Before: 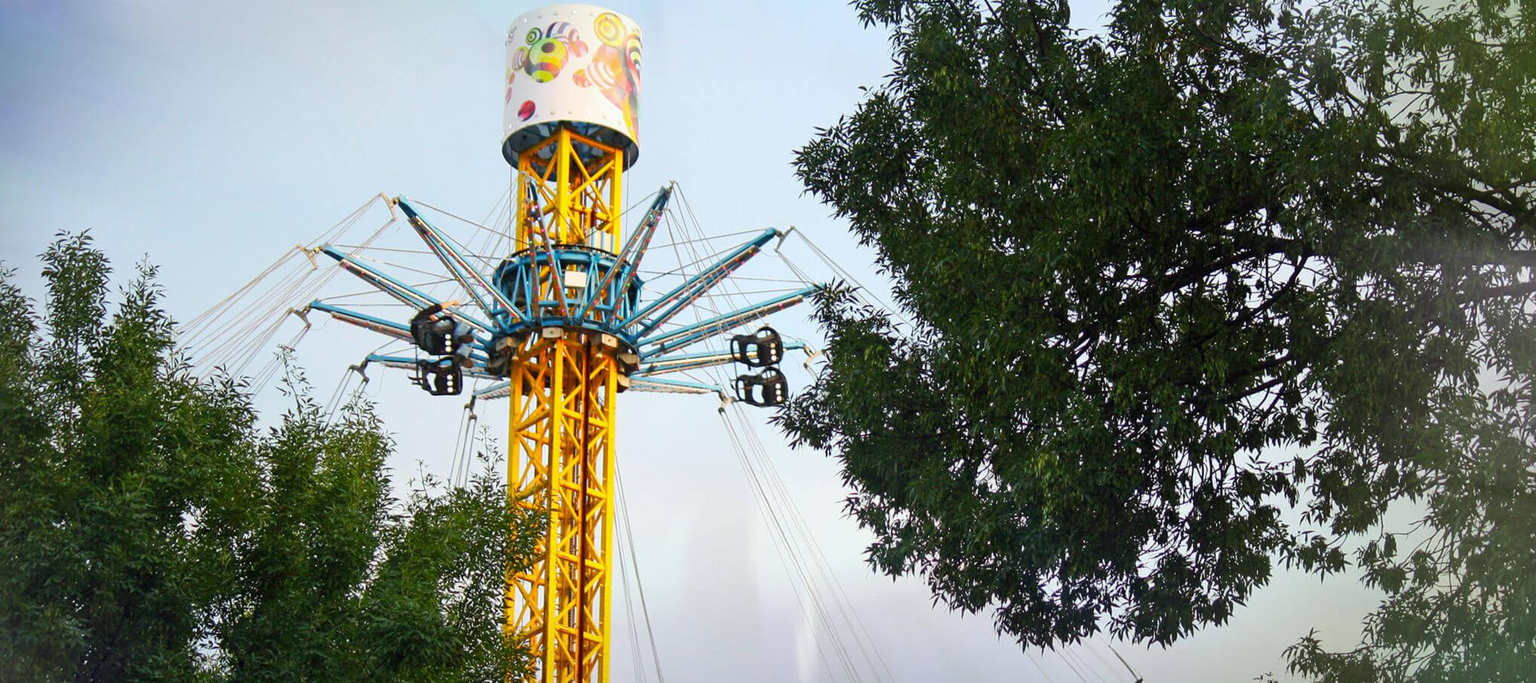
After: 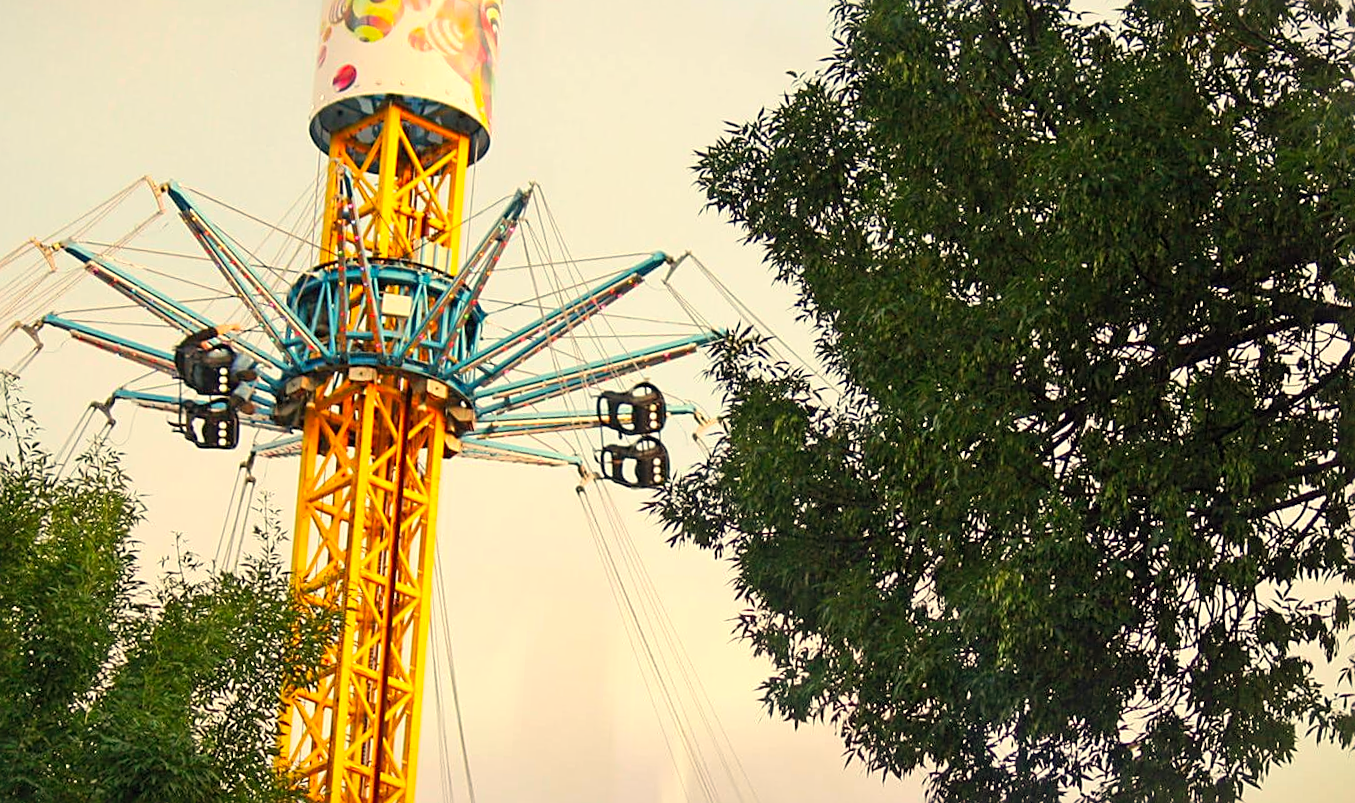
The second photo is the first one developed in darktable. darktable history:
contrast brightness saturation: contrast 0.07, brightness 0.08, saturation 0.18
crop and rotate: angle -3.27°, left 14.277%, top 0.028%, right 10.766%, bottom 0.028%
sharpen: on, module defaults
white balance: red 1.123, blue 0.83
